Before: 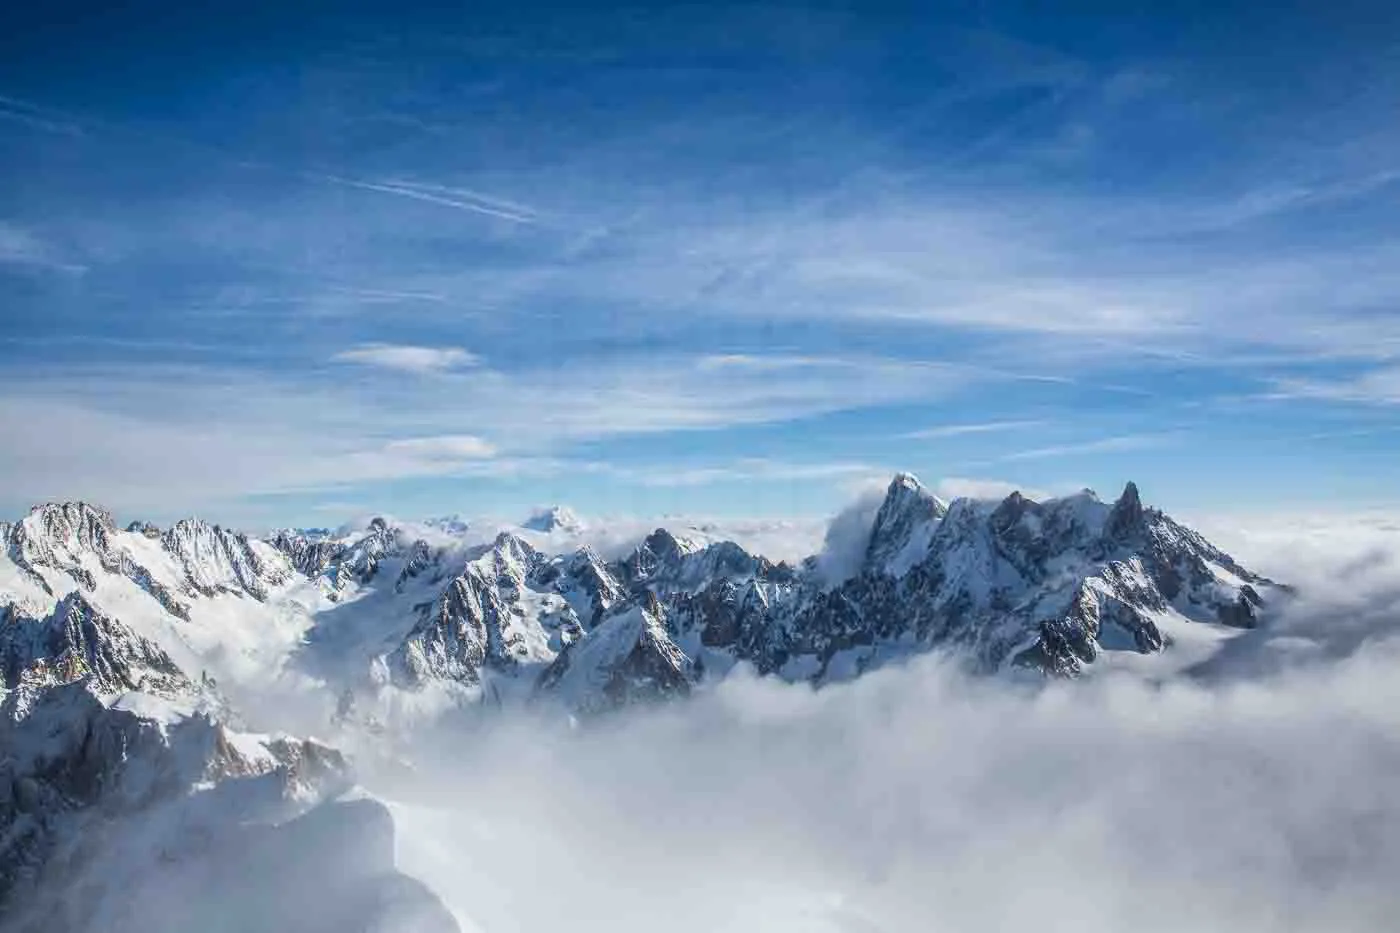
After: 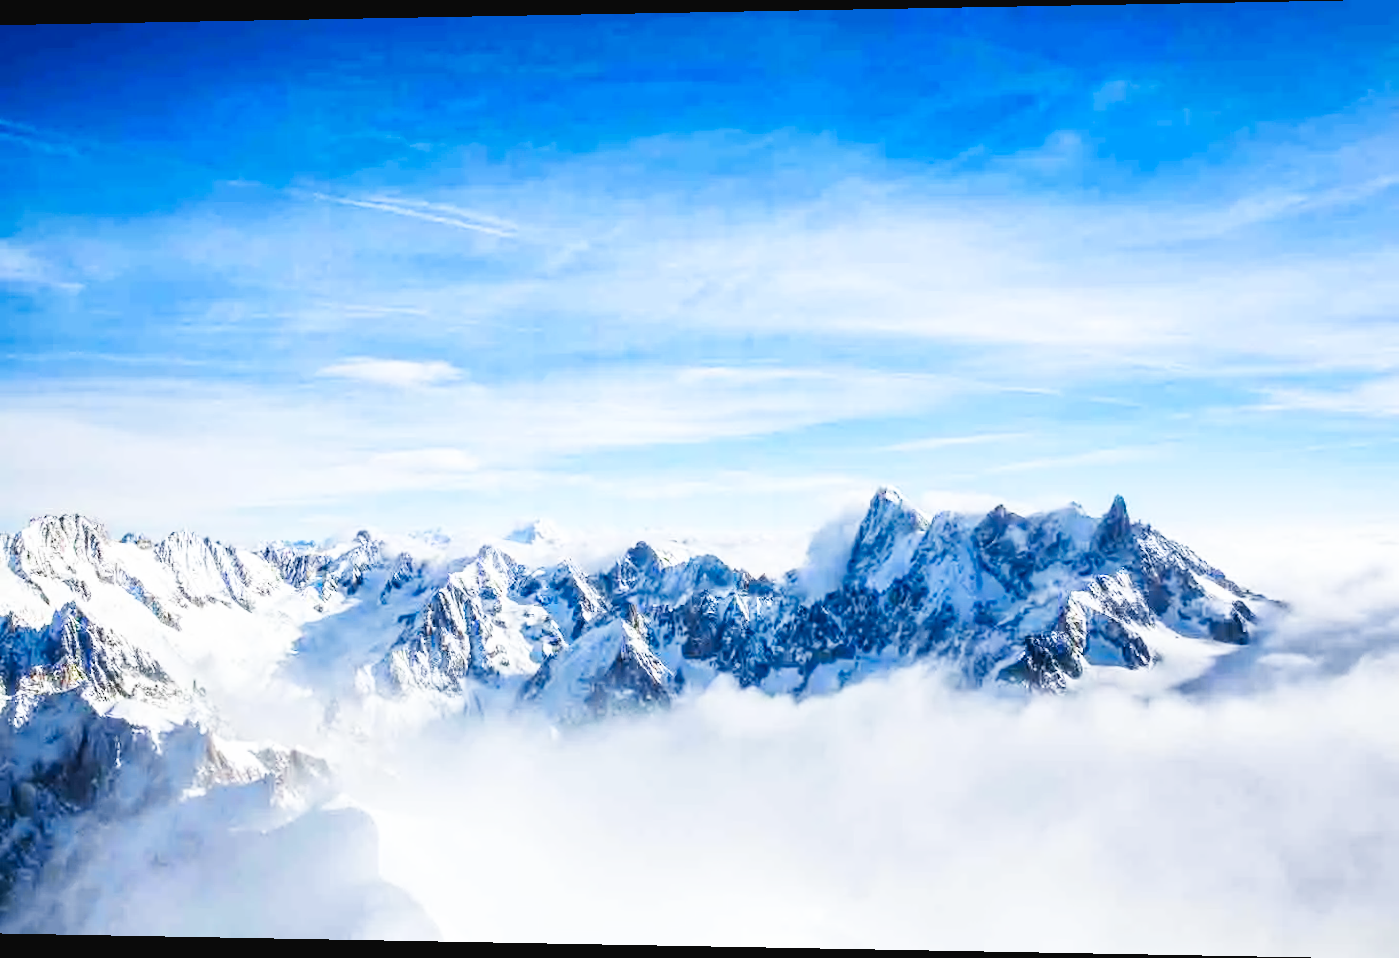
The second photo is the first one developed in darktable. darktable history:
rotate and perspective: lens shift (horizontal) -0.055, automatic cropping off
base curve: curves: ch0 [(0, 0.003) (0.001, 0.002) (0.006, 0.004) (0.02, 0.022) (0.048, 0.086) (0.094, 0.234) (0.162, 0.431) (0.258, 0.629) (0.385, 0.8) (0.548, 0.918) (0.751, 0.988) (1, 1)], preserve colors none
color contrast: green-magenta contrast 0.85, blue-yellow contrast 1.25, unbound 0
